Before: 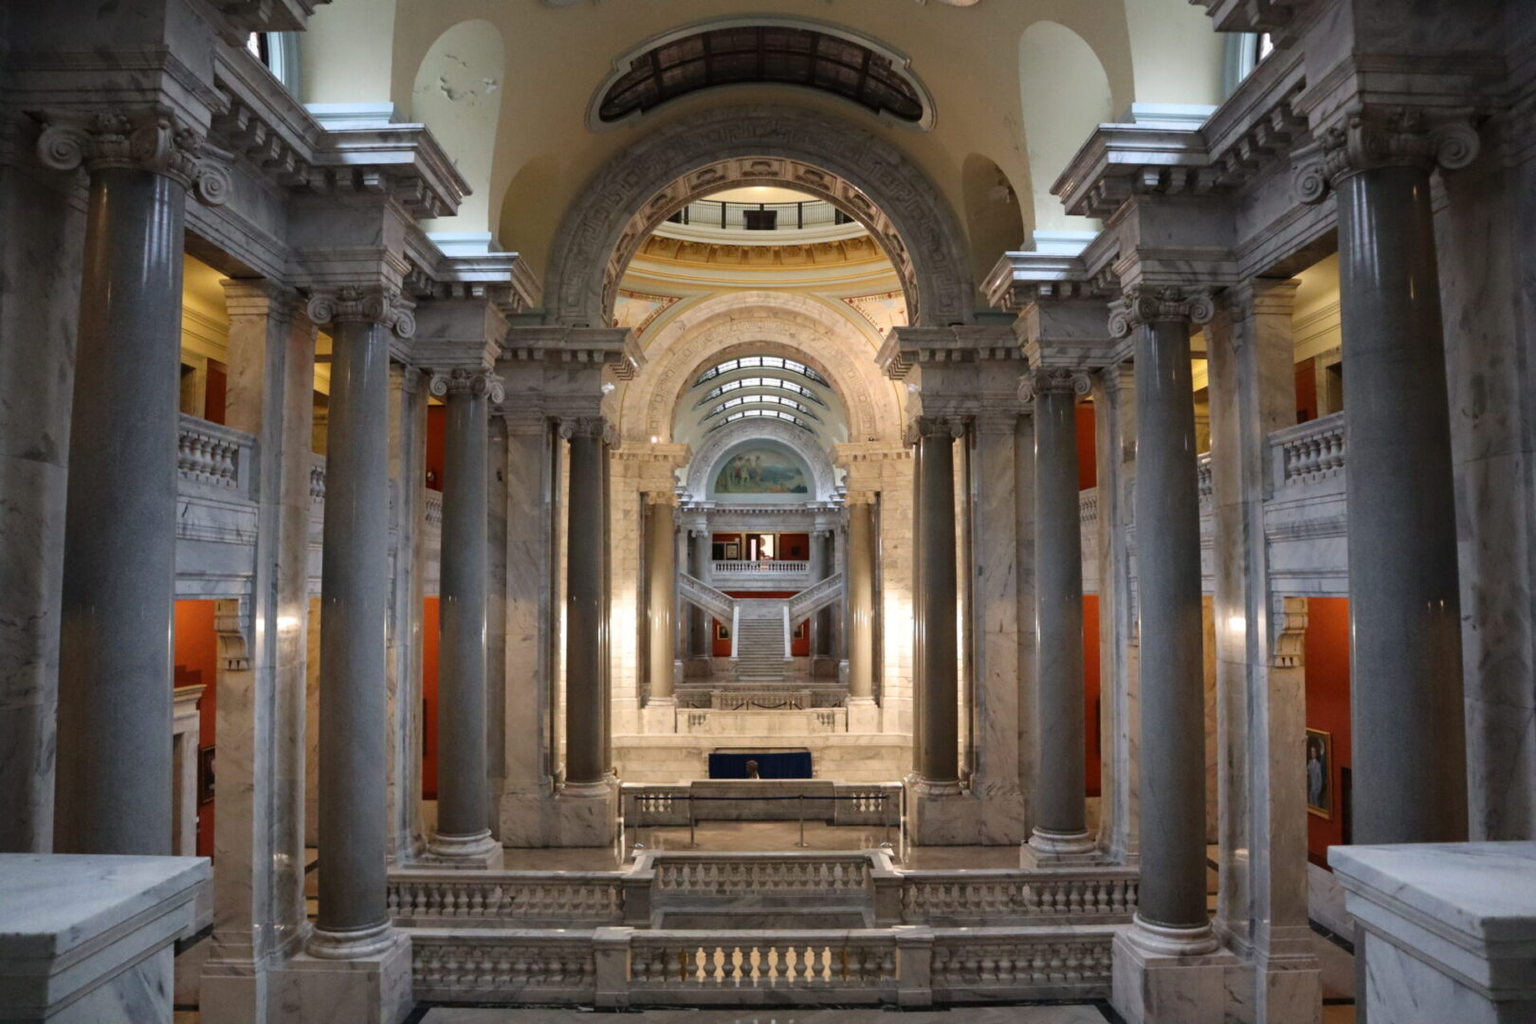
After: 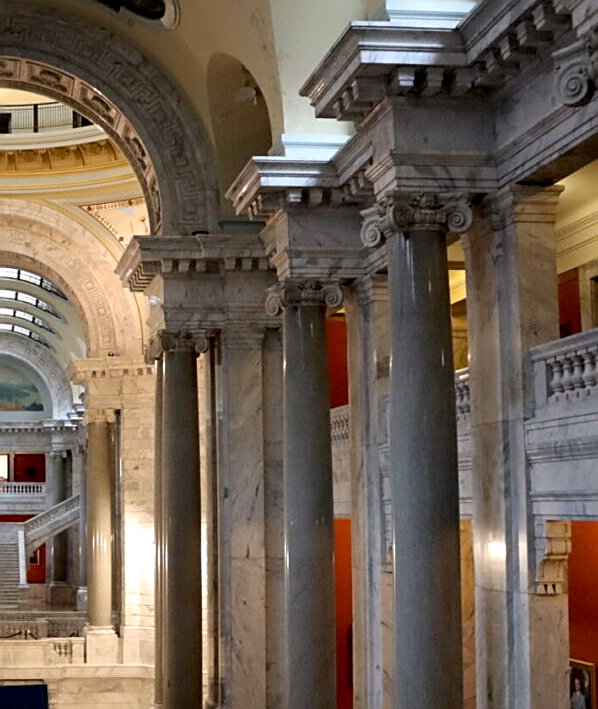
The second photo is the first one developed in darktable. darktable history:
crop and rotate: left 49.936%, top 10.094%, right 13.136%, bottom 24.256%
sharpen: on, module defaults
exposure: black level correction 0.007, exposure 0.093 EV, compensate highlight preservation false
